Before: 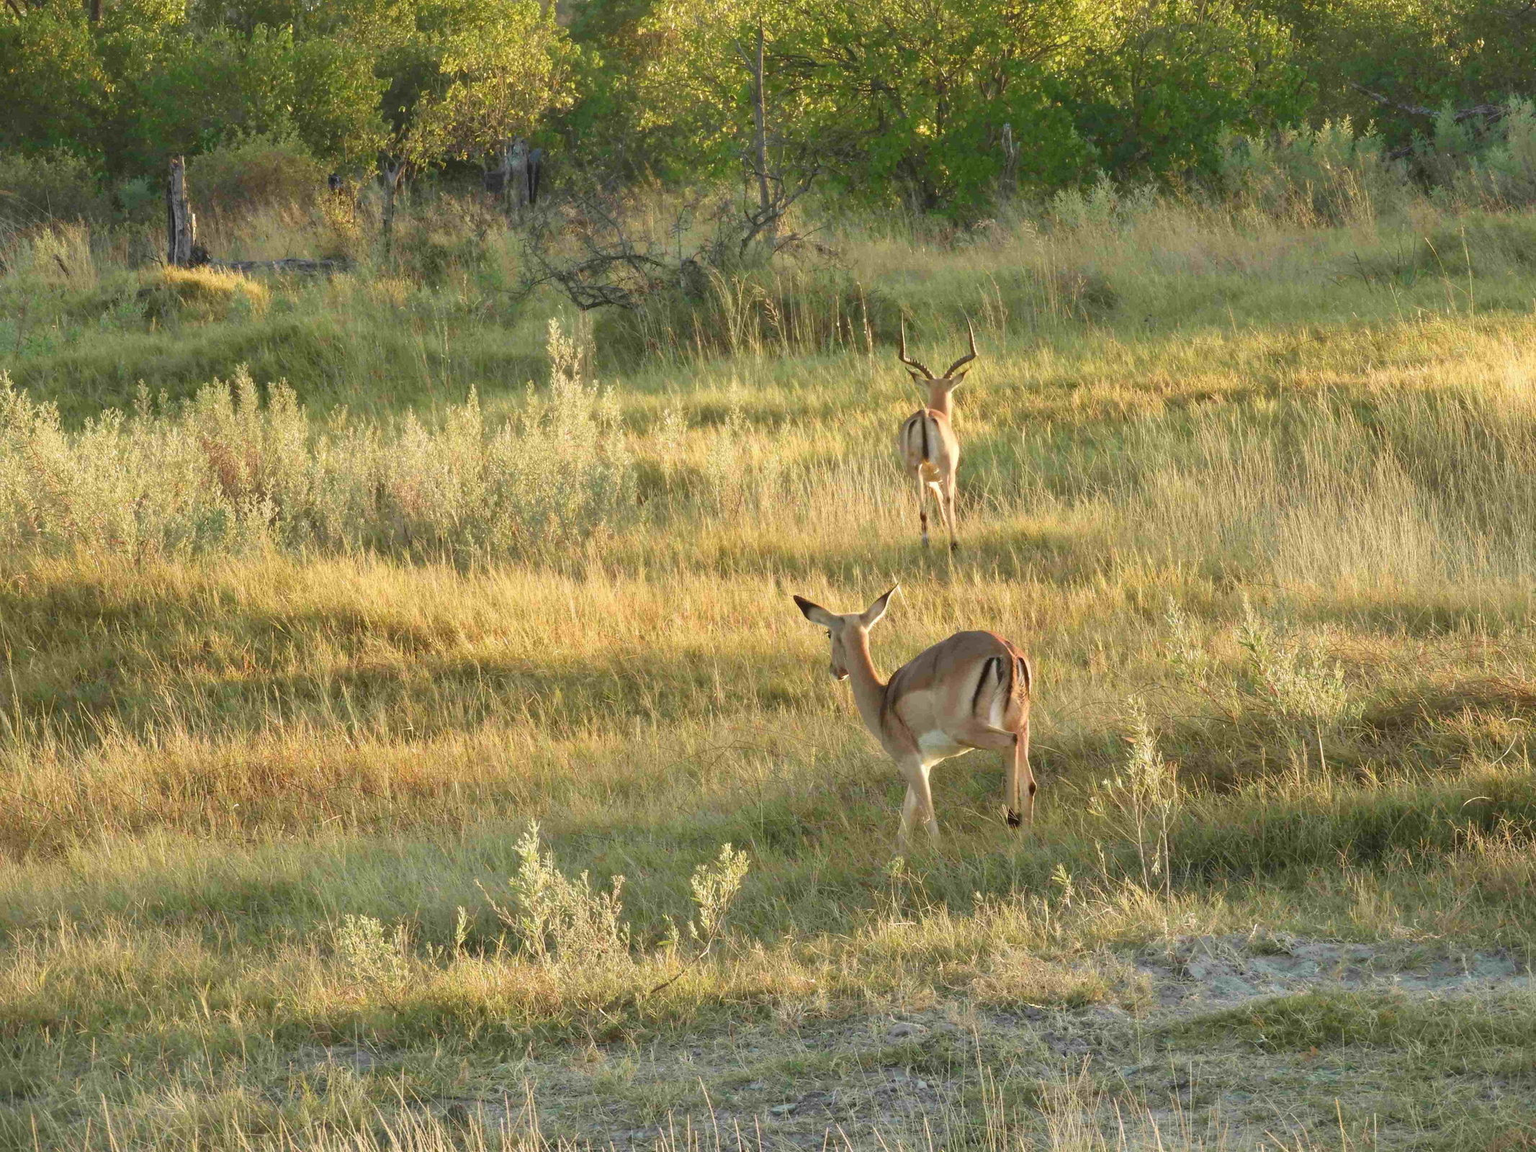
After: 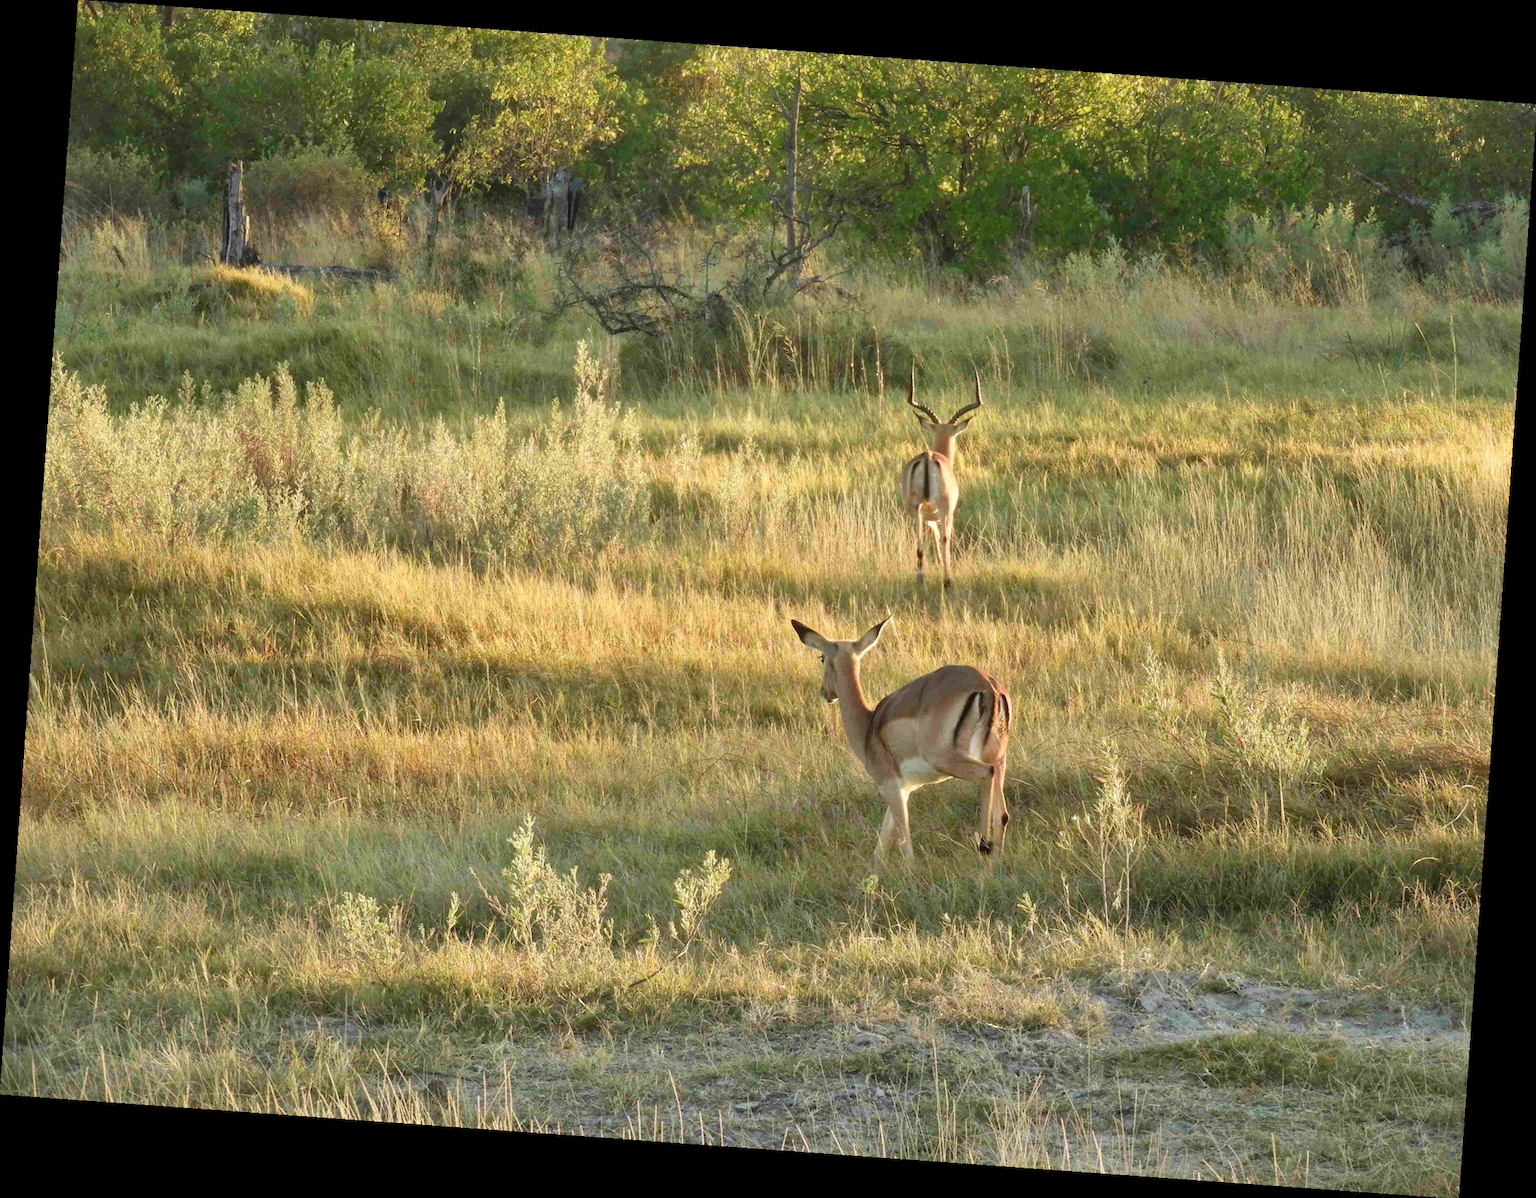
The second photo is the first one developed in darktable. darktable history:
rotate and perspective: rotation 4.1°, automatic cropping off
local contrast: mode bilateral grid, contrast 20, coarseness 50, detail 120%, midtone range 0.2
